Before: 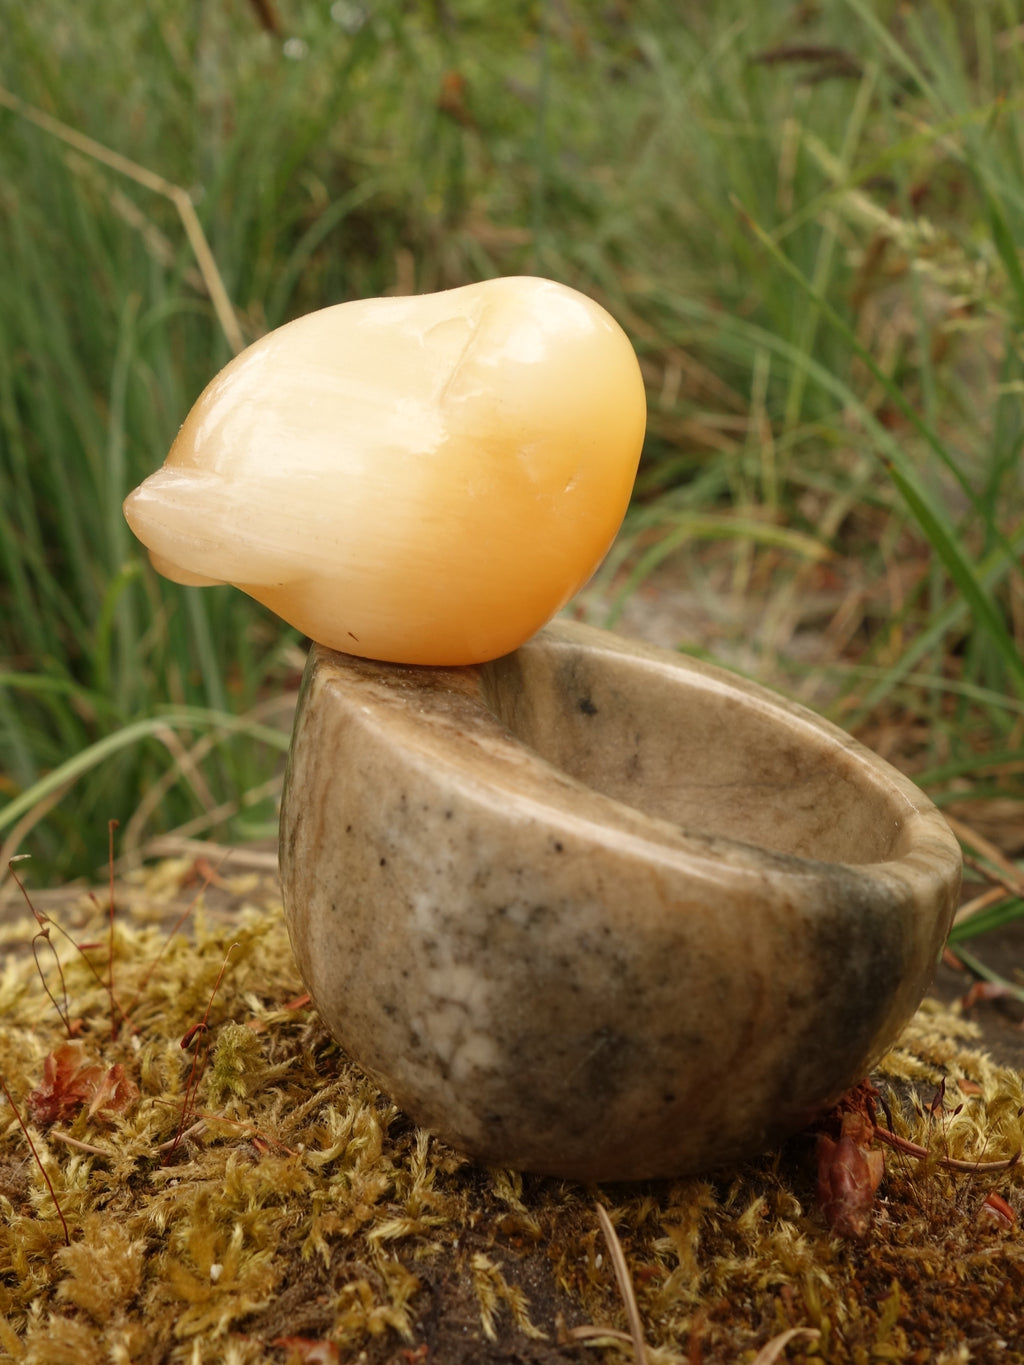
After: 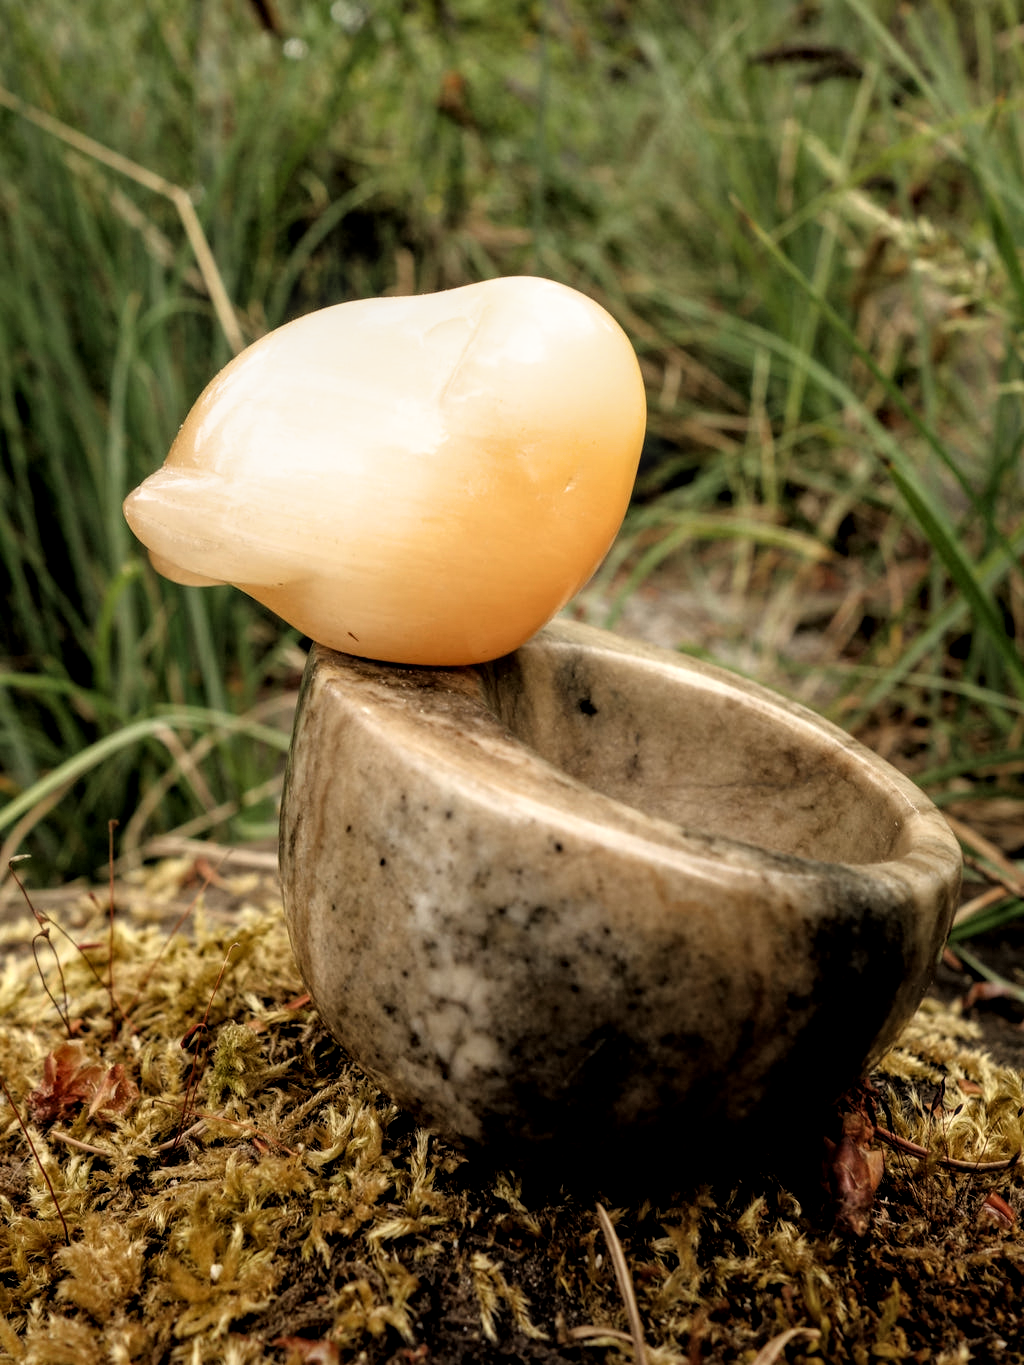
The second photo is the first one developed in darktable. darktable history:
local contrast: on, module defaults
filmic rgb: black relative exposure -3.64 EV, white relative exposure 2.44 EV, hardness 3.29
